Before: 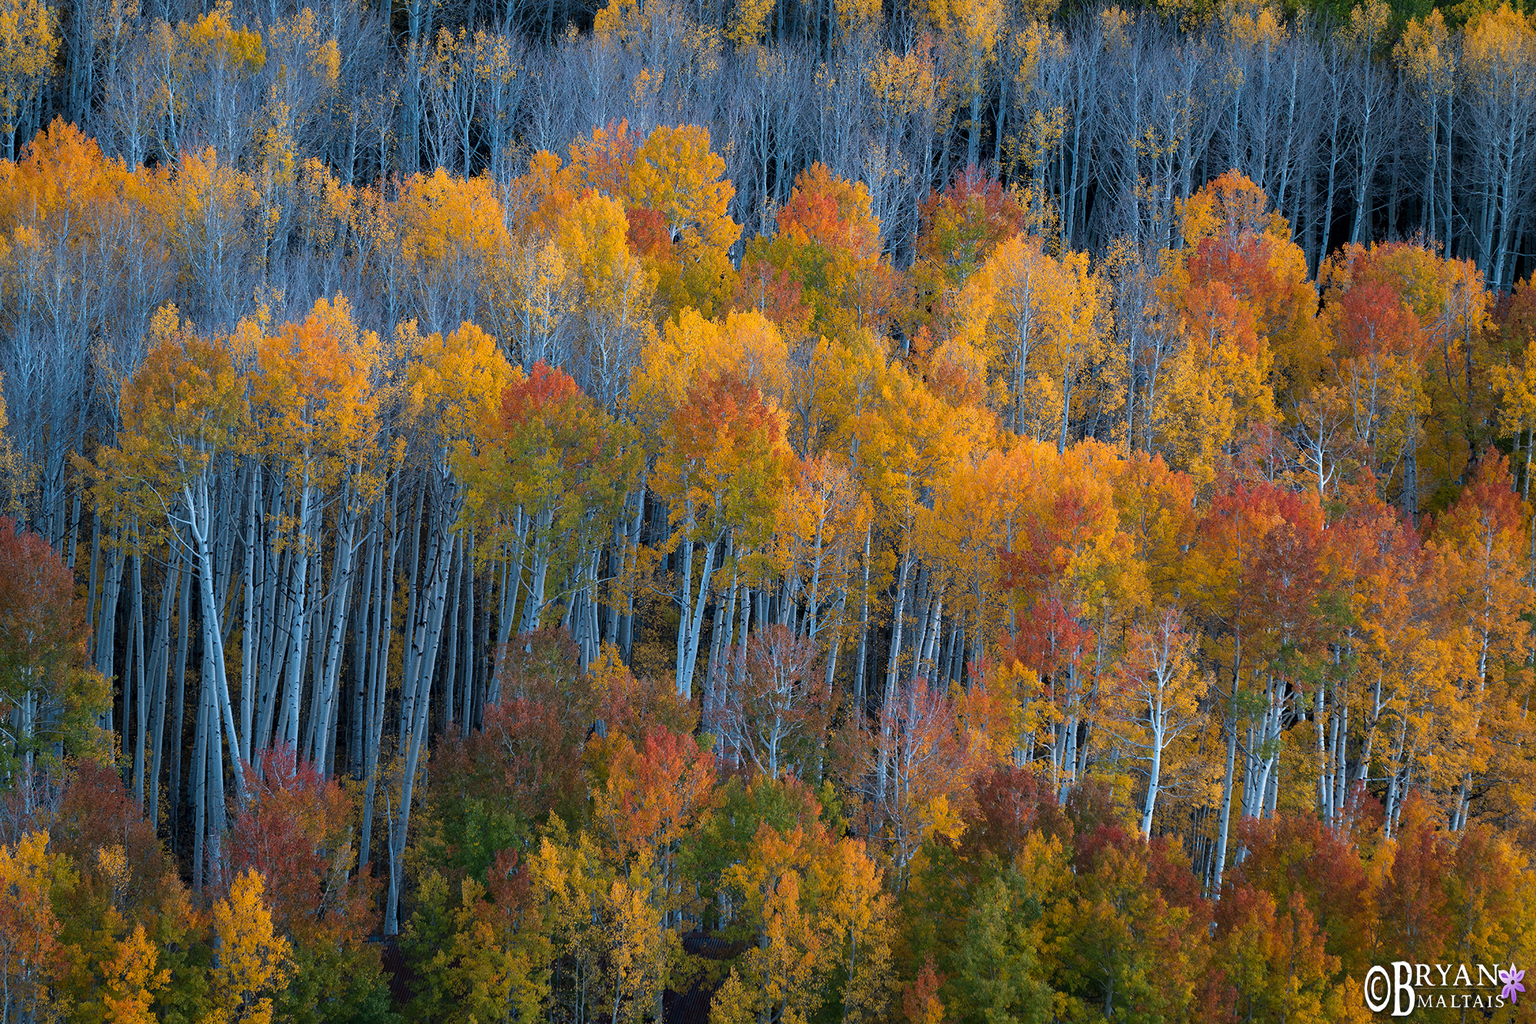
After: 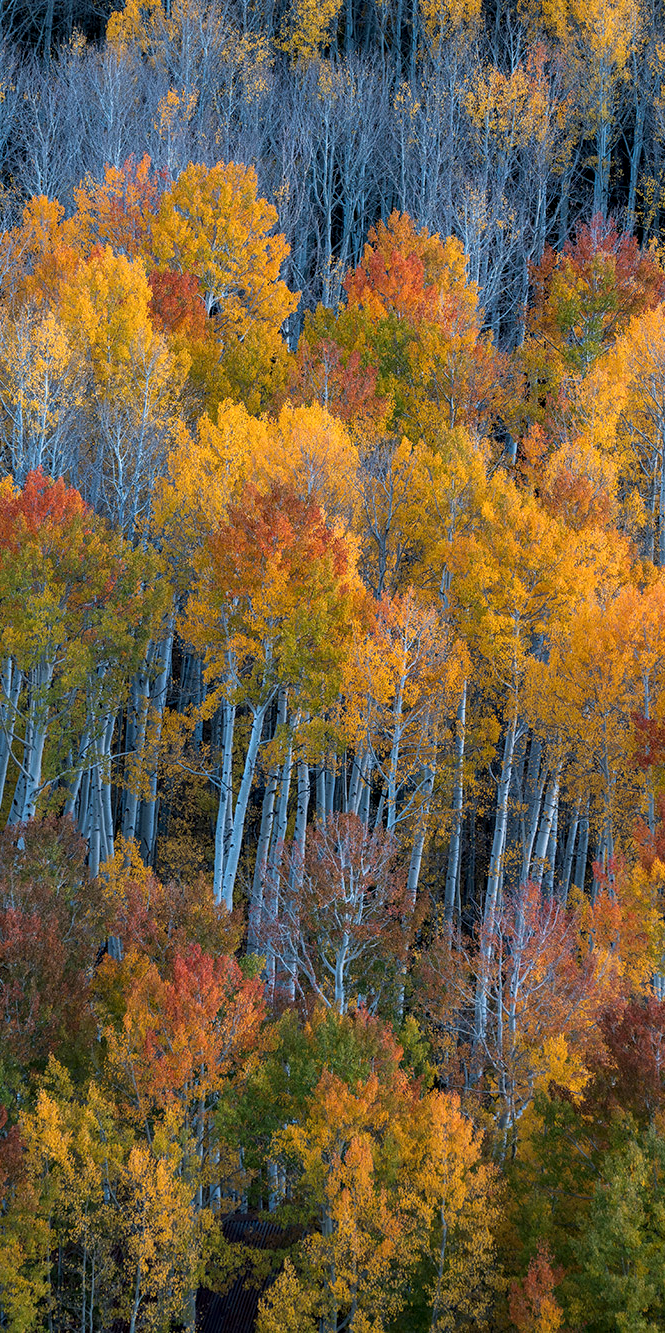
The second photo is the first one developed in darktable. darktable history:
white balance: emerald 1
local contrast: on, module defaults
crop: left 33.36%, right 33.36%
